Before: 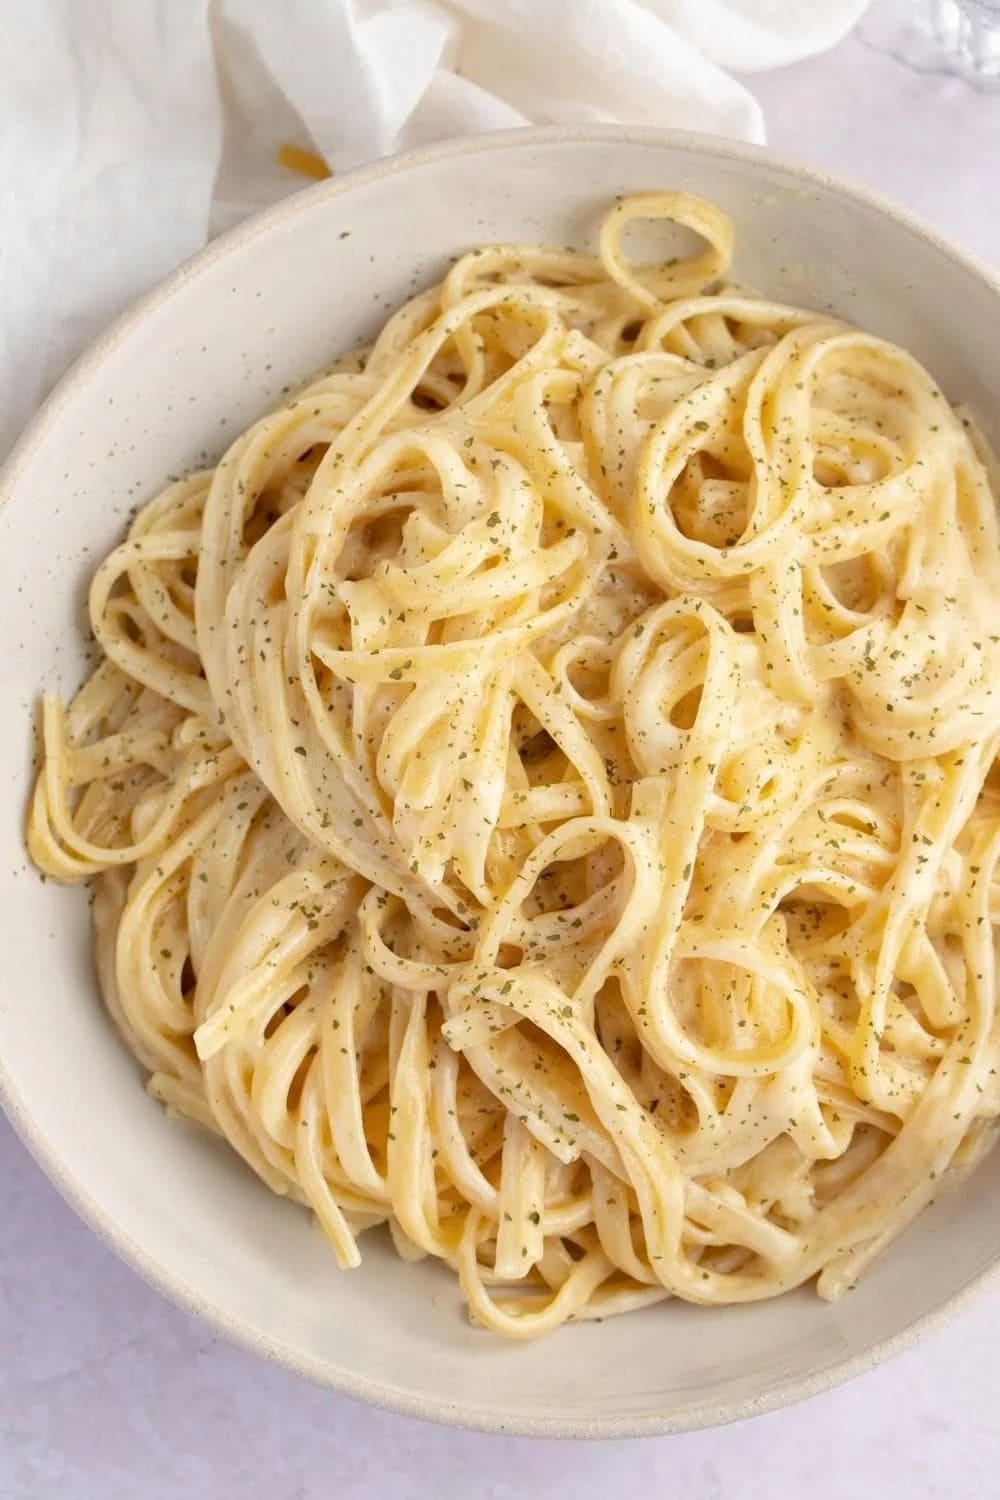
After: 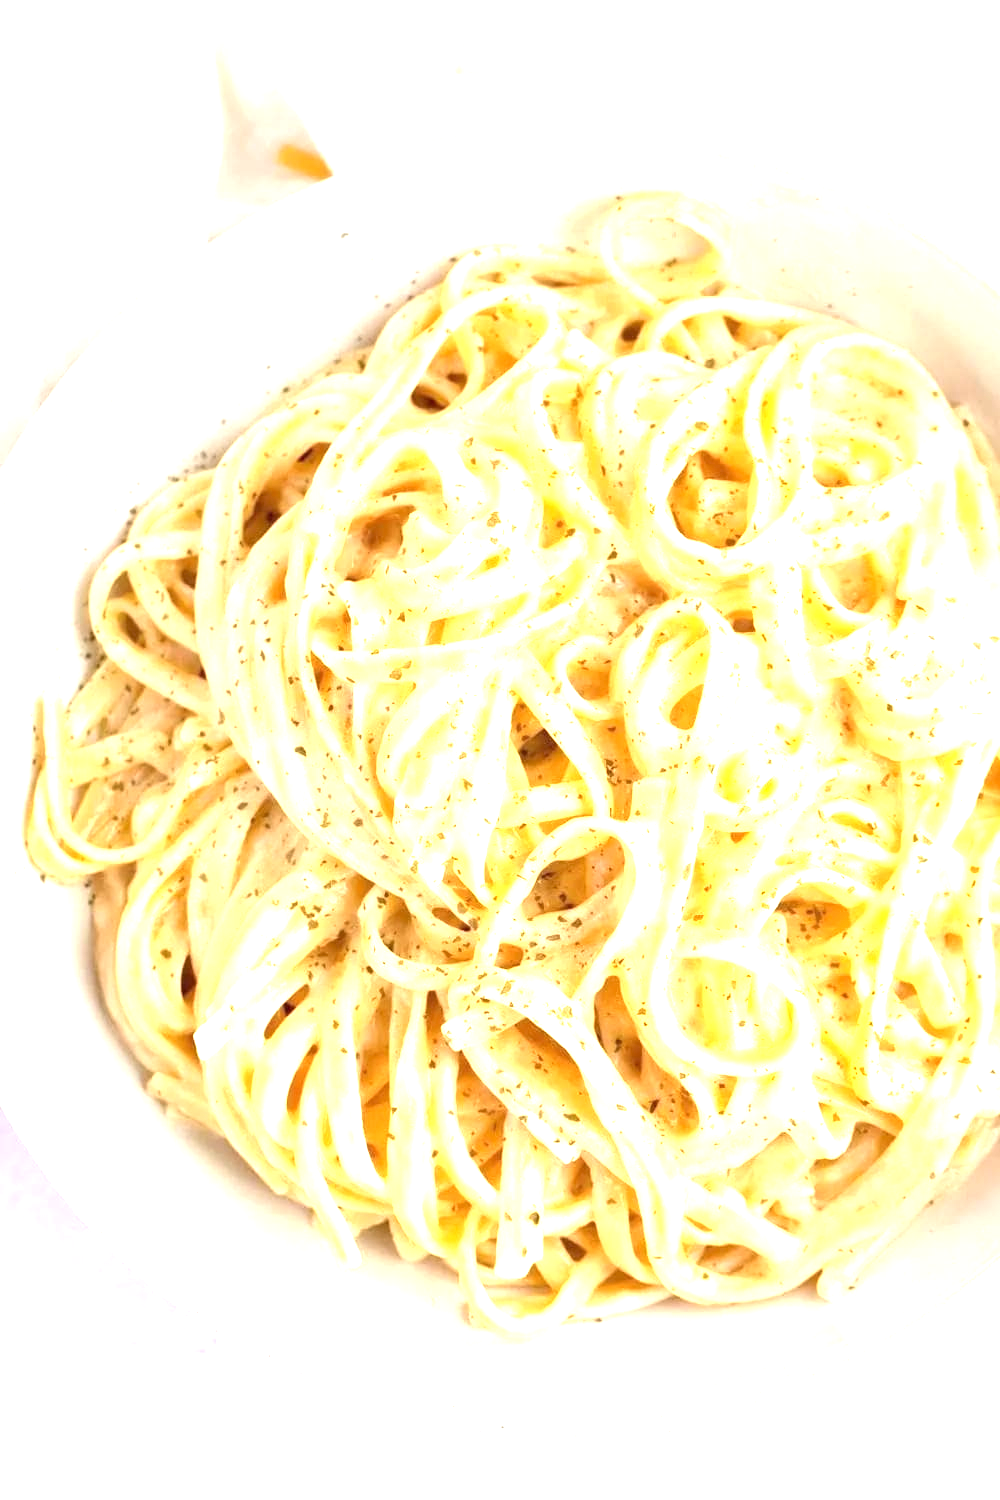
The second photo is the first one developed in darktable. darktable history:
exposure: black level correction 0, exposure 1.617 EV, compensate exposure bias true, compensate highlight preservation false
